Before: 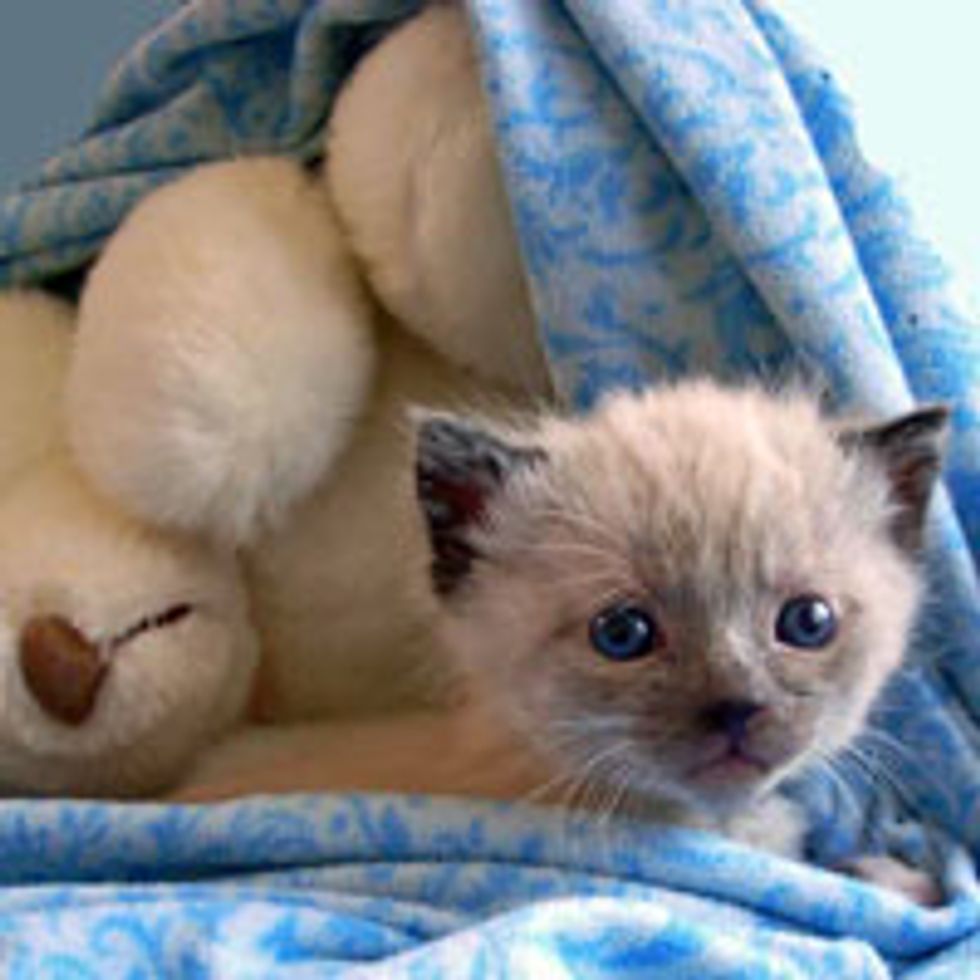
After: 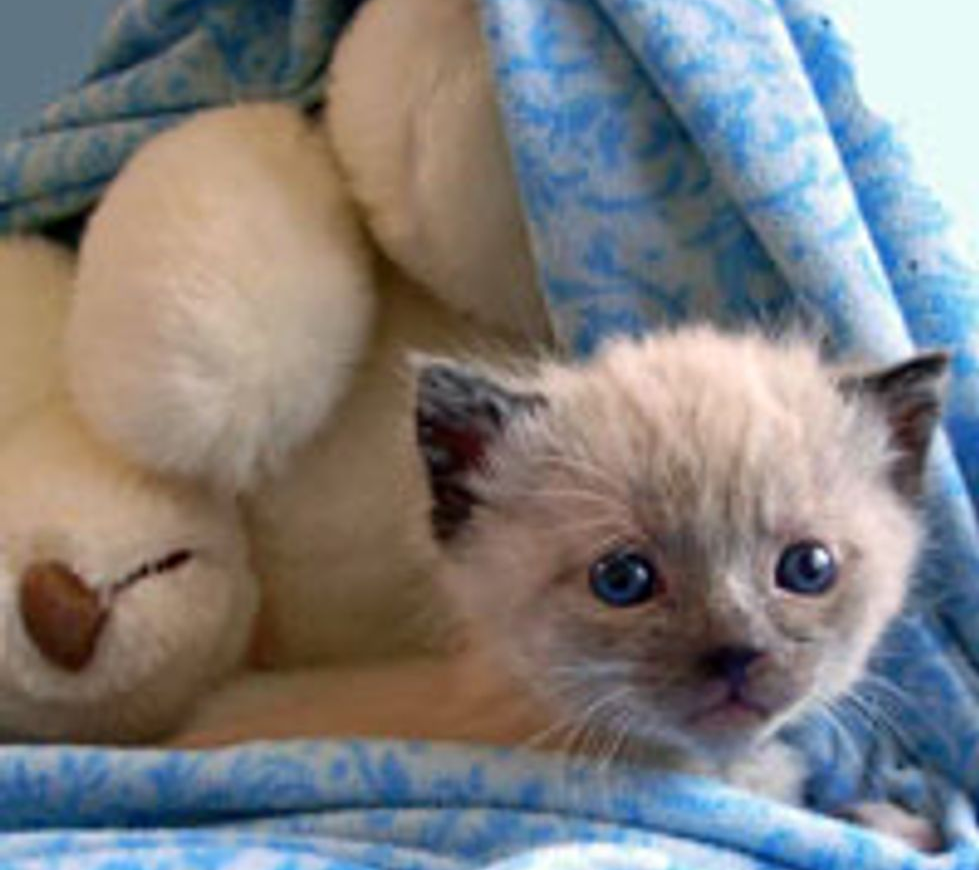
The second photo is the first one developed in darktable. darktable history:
crop and rotate: top 5.515%, bottom 5.629%
